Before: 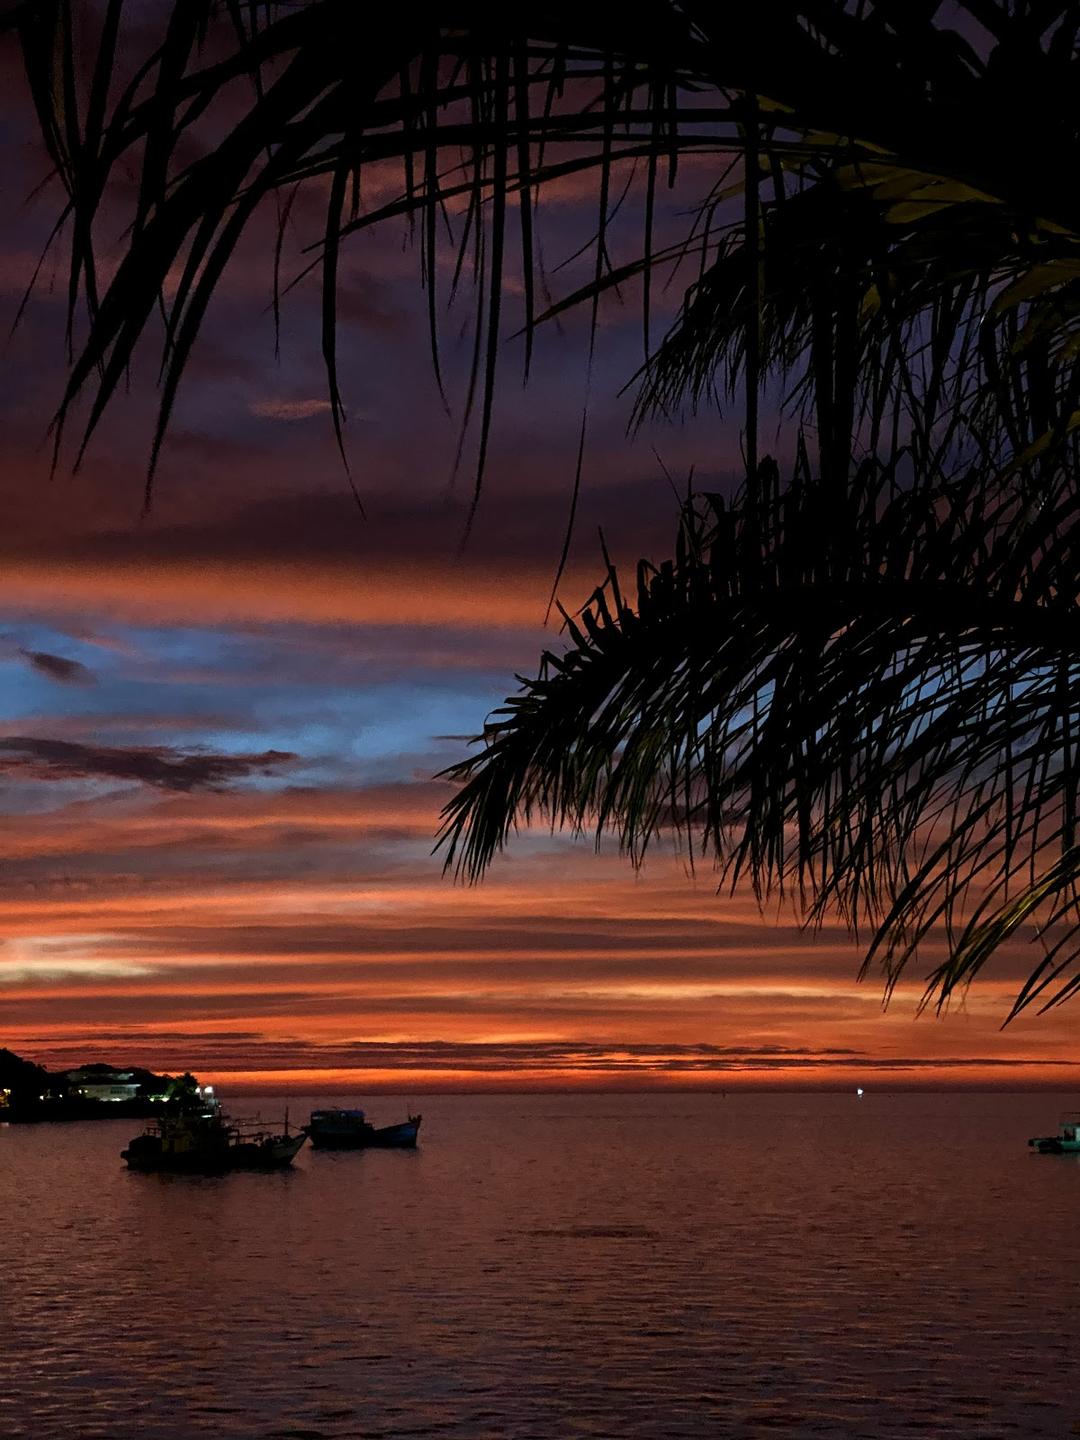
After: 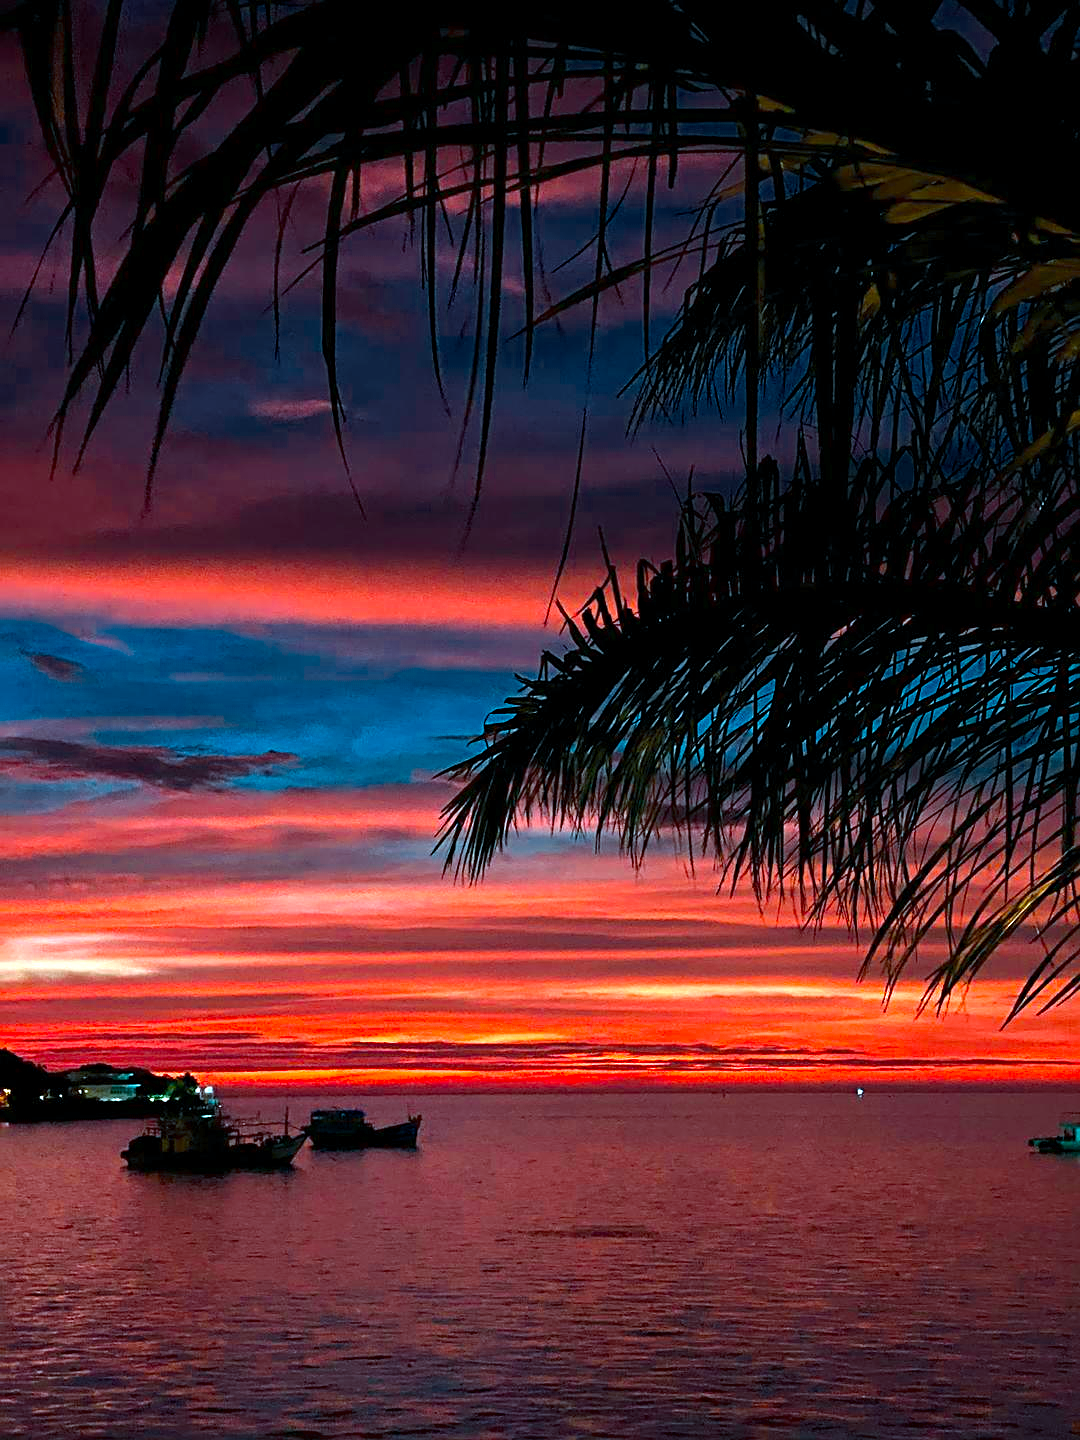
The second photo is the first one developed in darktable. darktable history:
sharpen: on, module defaults
color calibration: output R [1.422, -0.35, -0.252, 0], output G [-0.238, 1.259, -0.084, 0], output B [-0.081, -0.196, 1.58, 0], output brightness [0.49, 0.671, -0.57, 0], x 0.353, y 0.367, temperature 4696.45 K
